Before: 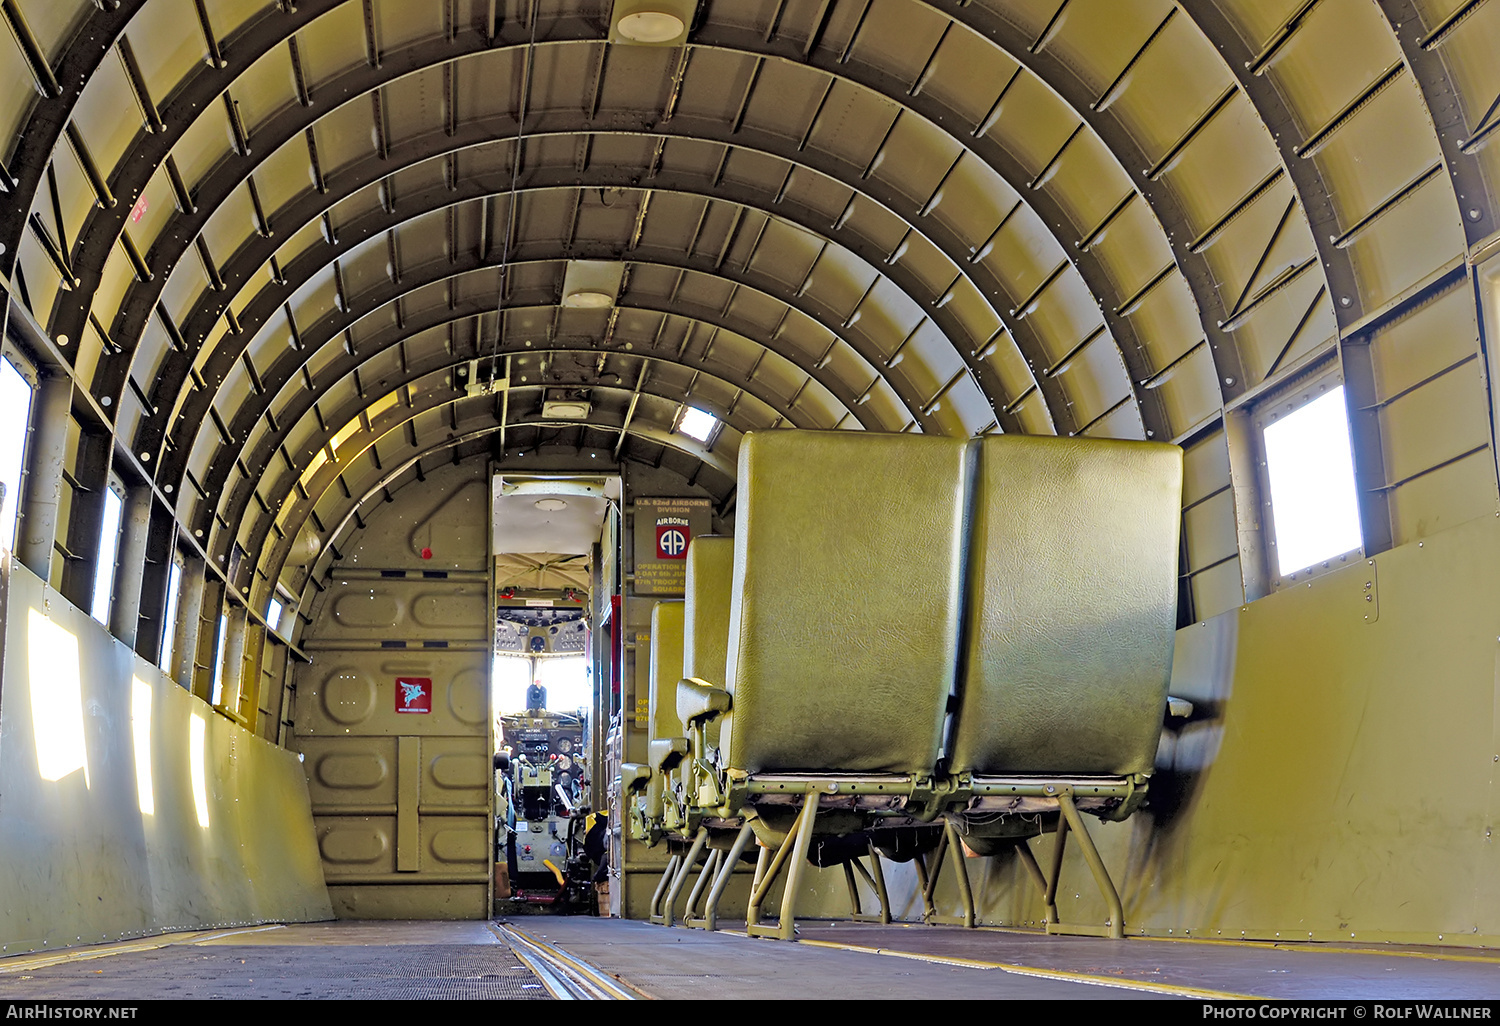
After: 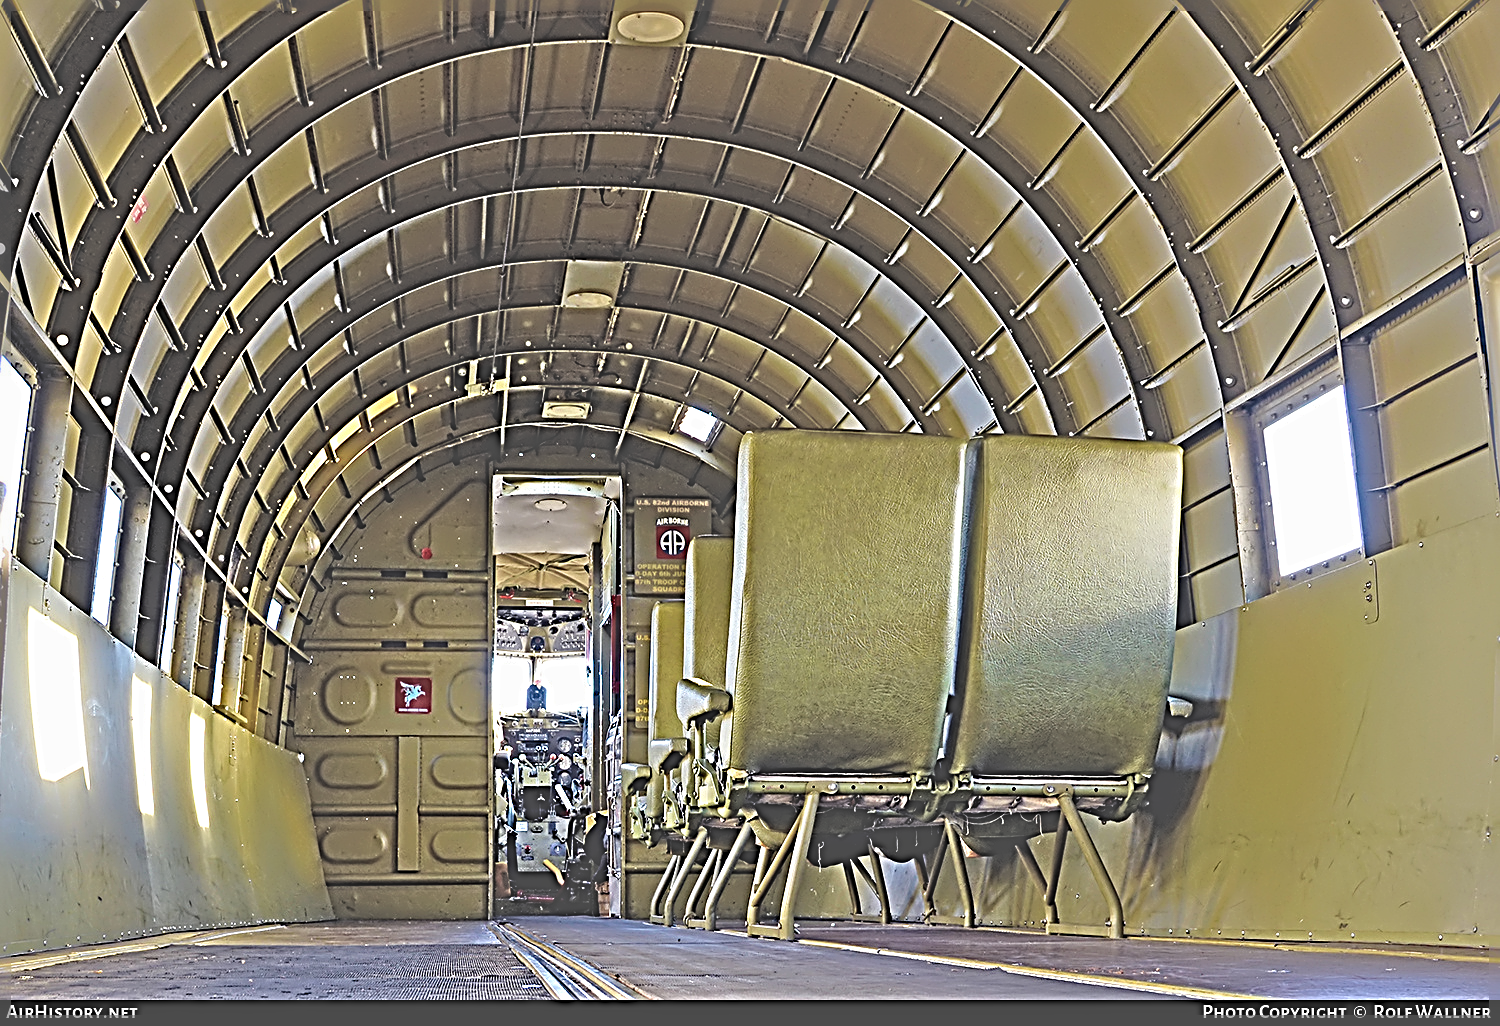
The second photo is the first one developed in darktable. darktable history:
levels: levels [0, 0.478, 1]
sharpen: radius 4.027, amount 2
exposure: black level correction -0.061, exposure -0.049 EV, compensate highlight preservation false
haze removal: adaptive false
